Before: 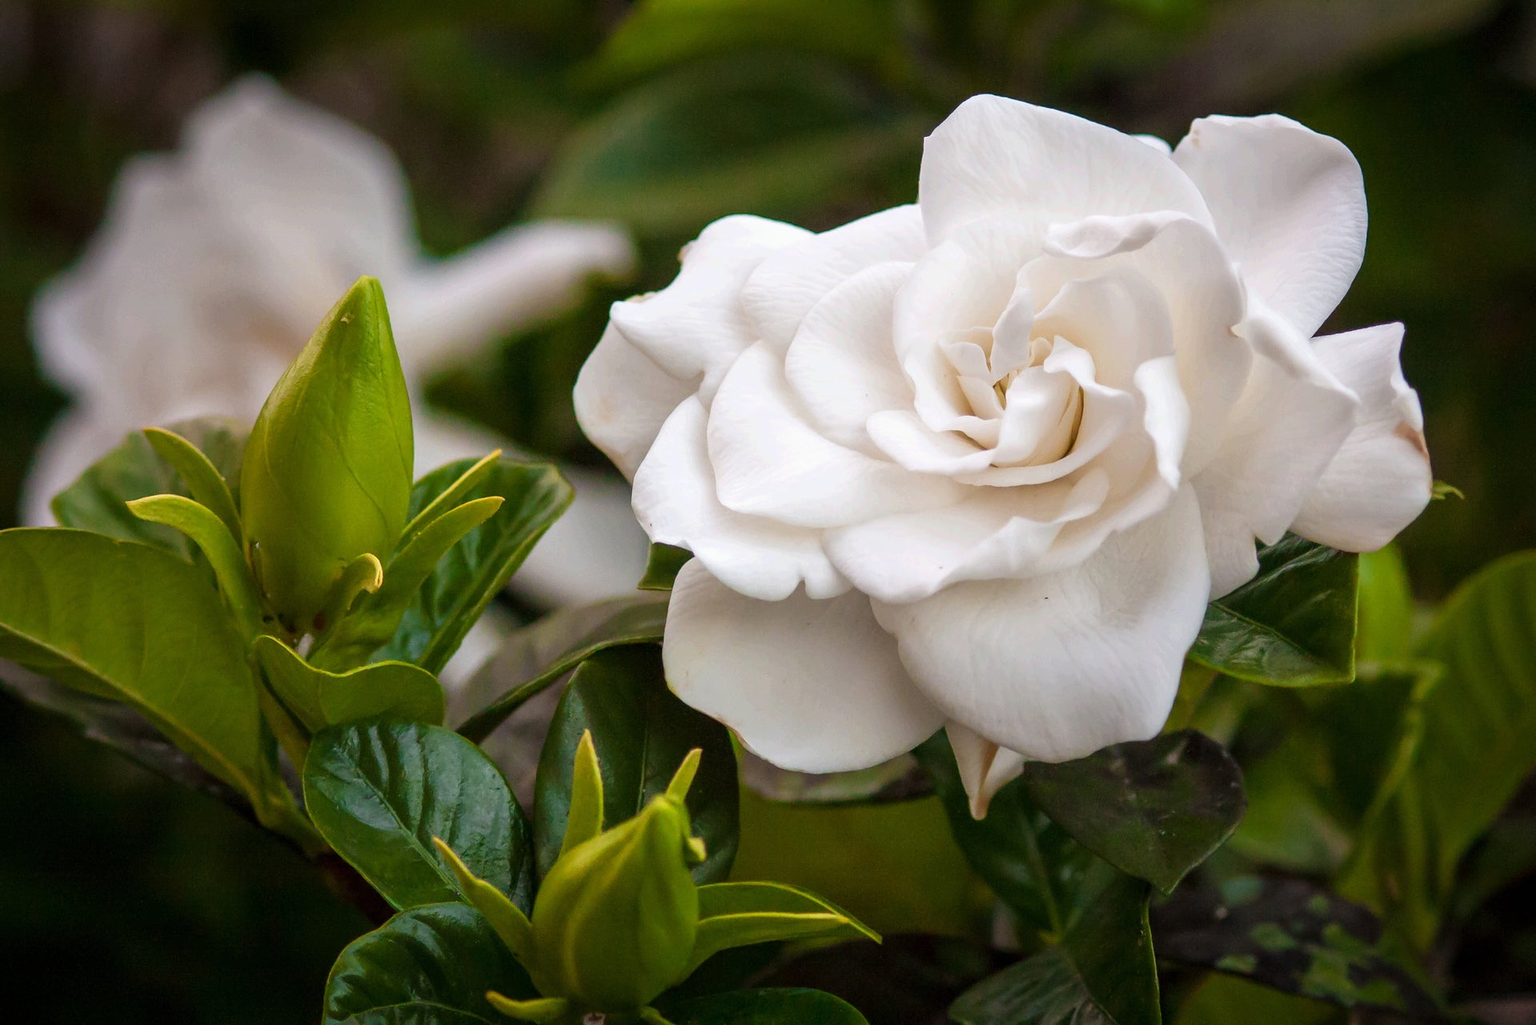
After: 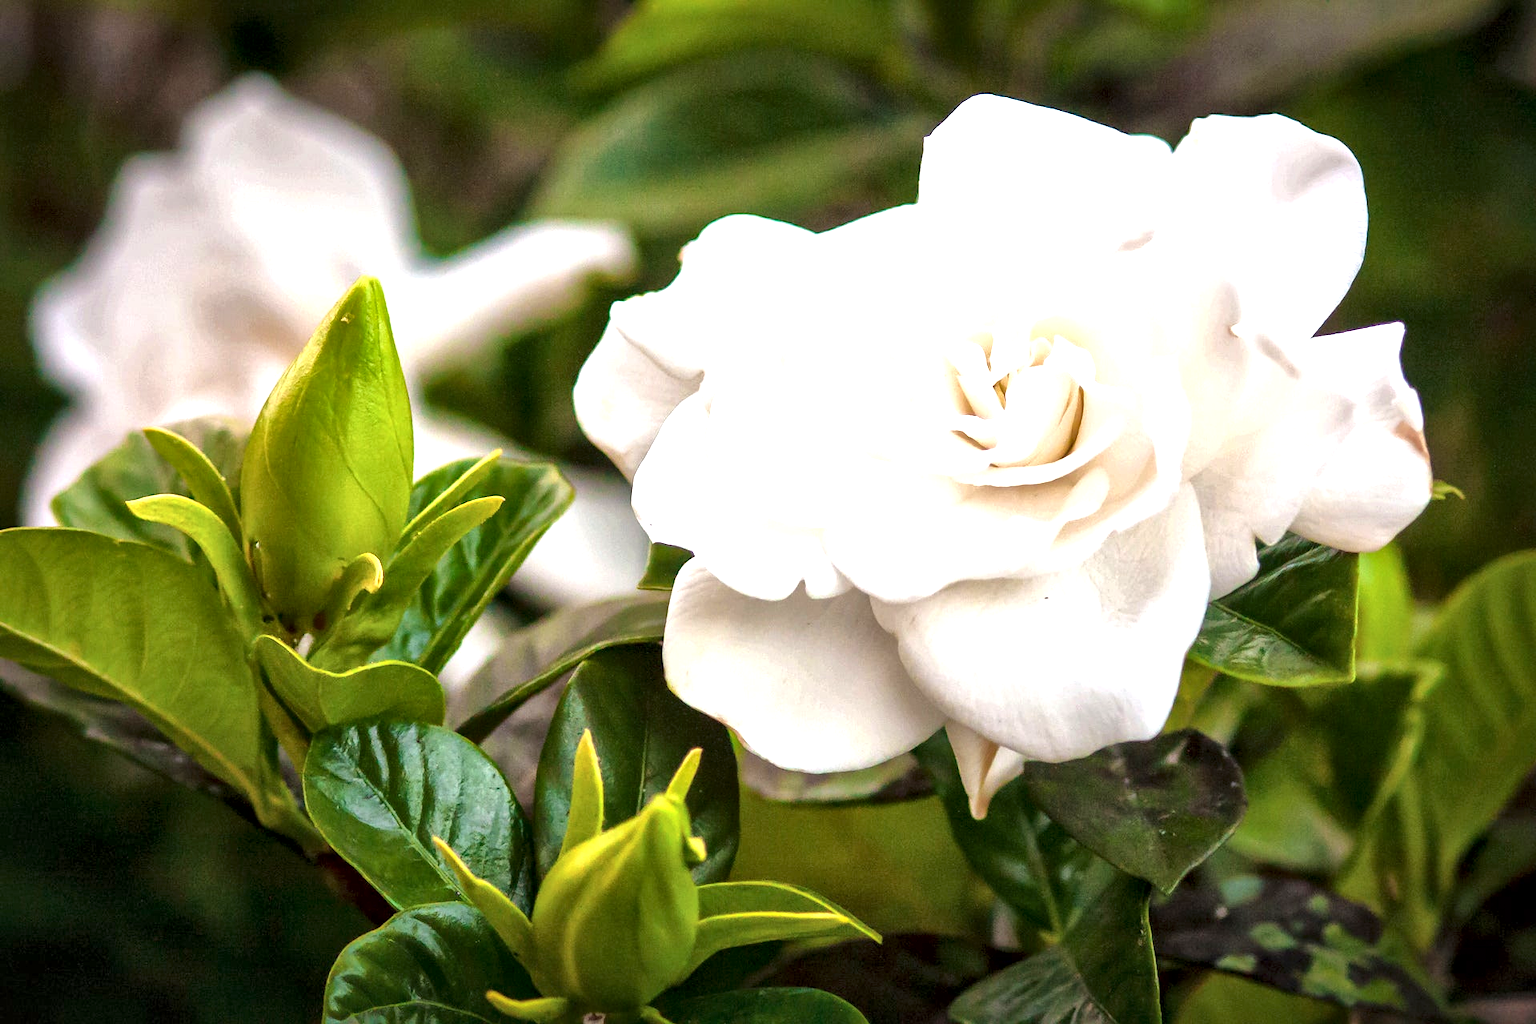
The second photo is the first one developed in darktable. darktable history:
exposure: black level correction 0, exposure 1.199 EV, compensate highlight preservation false
local contrast: mode bilateral grid, contrast 20, coarseness 49, detail 162%, midtone range 0.2
